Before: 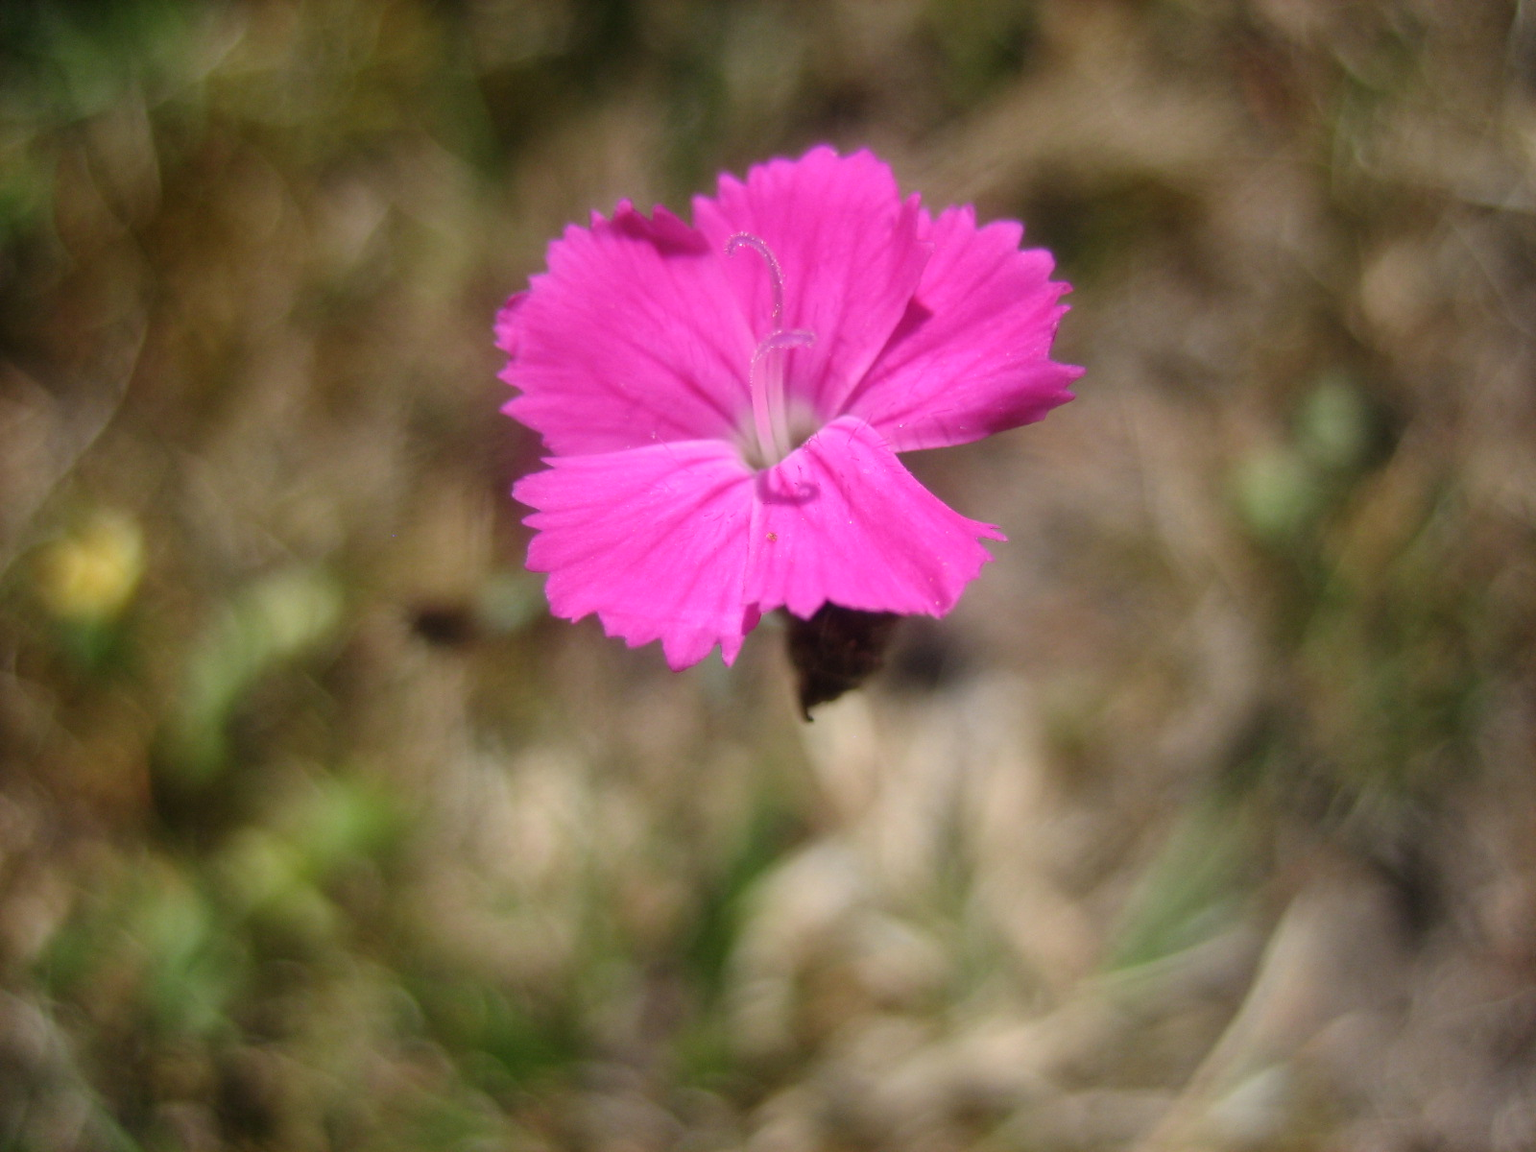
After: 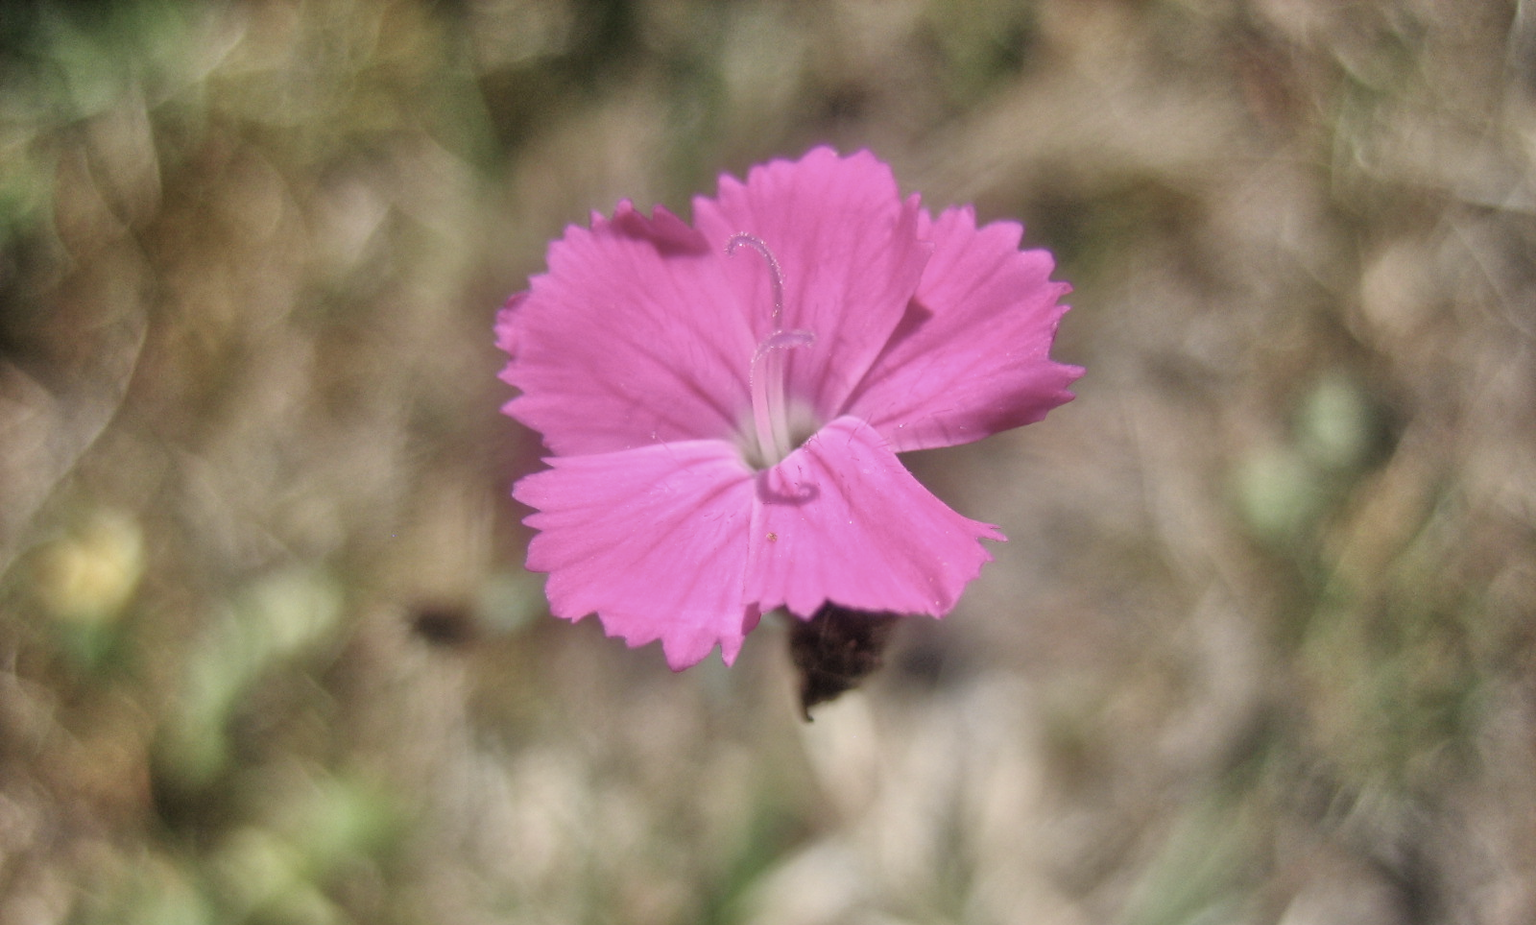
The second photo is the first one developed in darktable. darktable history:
crop: bottom 19.66%
tone equalizer: -7 EV 0.162 EV, -6 EV 0.576 EV, -5 EV 1.11 EV, -4 EV 1.33 EV, -3 EV 1.18 EV, -2 EV 0.6 EV, -1 EV 0.163 EV
contrast brightness saturation: contrast 0.098, saturation -0.373
